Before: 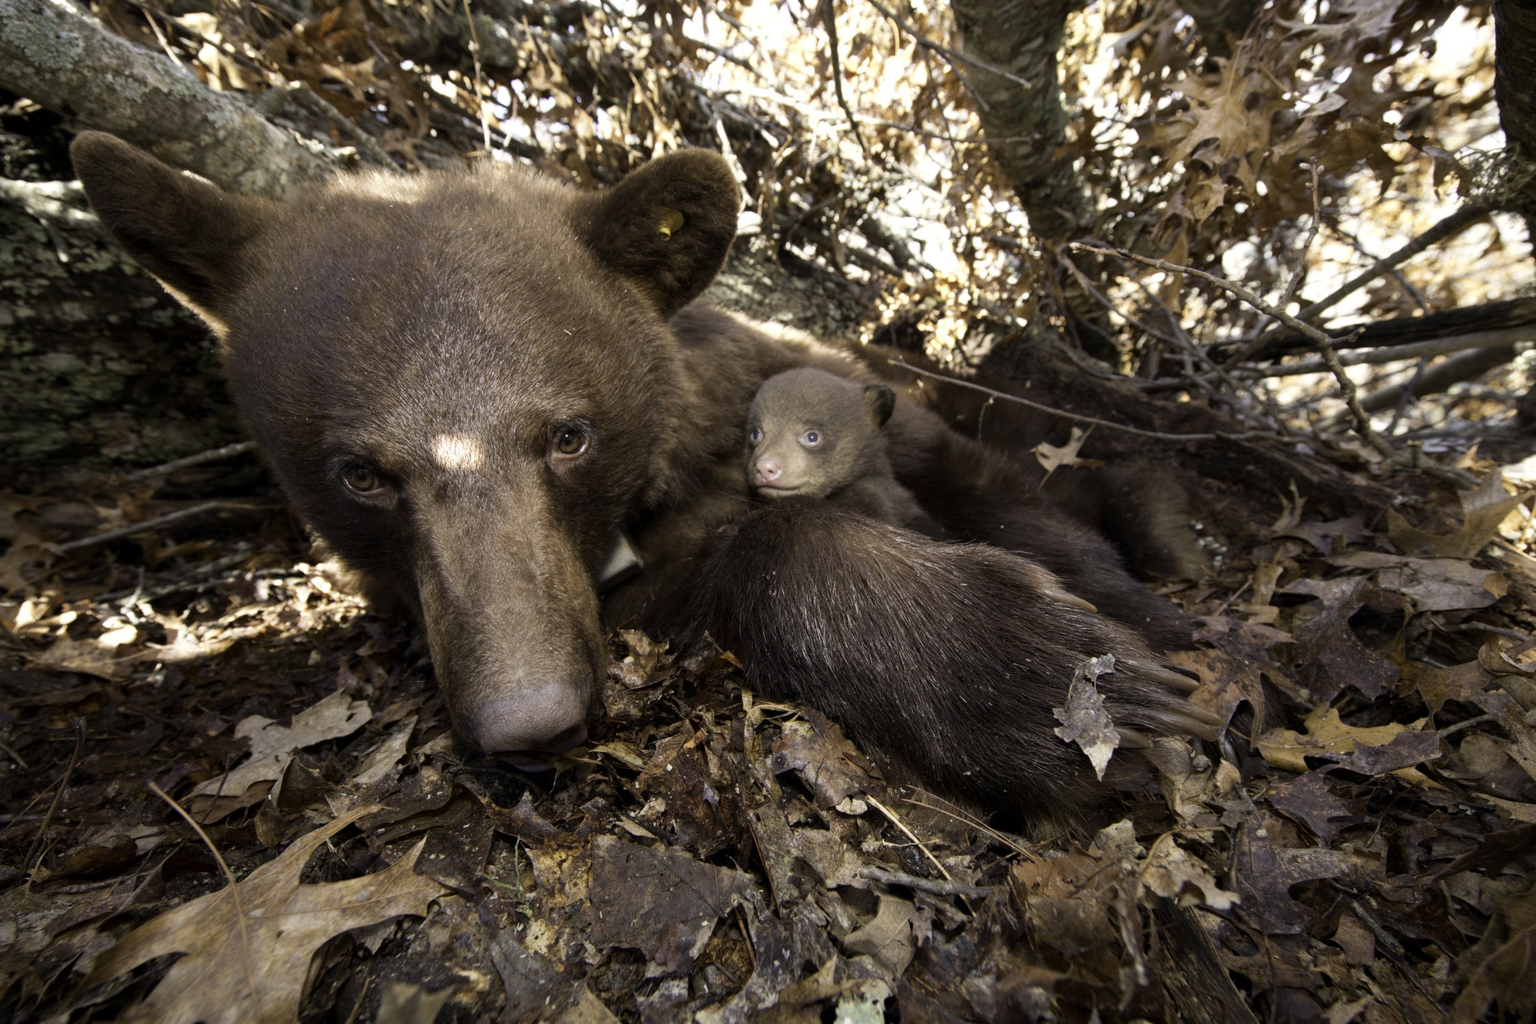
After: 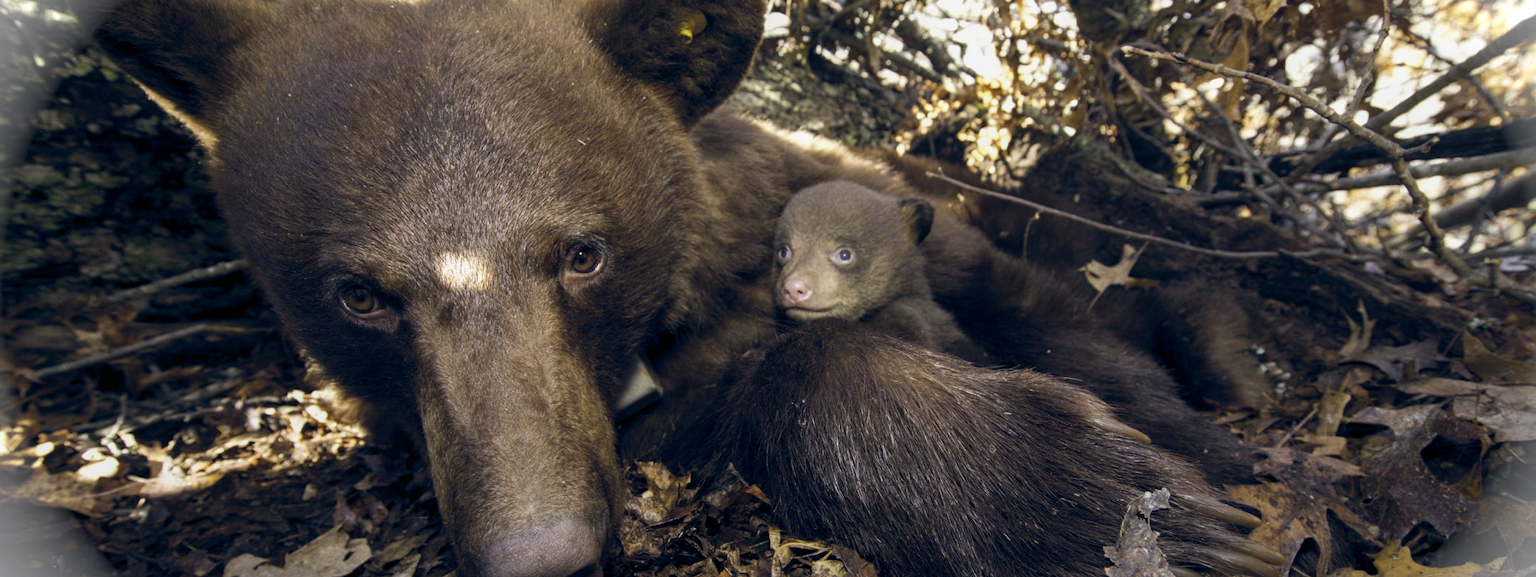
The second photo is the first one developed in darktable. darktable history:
crop: left 1.754%, top 19.567%, right 5.207%, bottom 27.938%
vignetting: fall-off start 99.65%, brightness 0.984, saturation -0.495, width/height ratio 1.305
local contrast: detail 109%
color balance rgb: global offset › chroma 0.104%, global offset › hue 249.34°, perceptual saturation grading › global saturation 25.93%, global vibrance 9.564%
